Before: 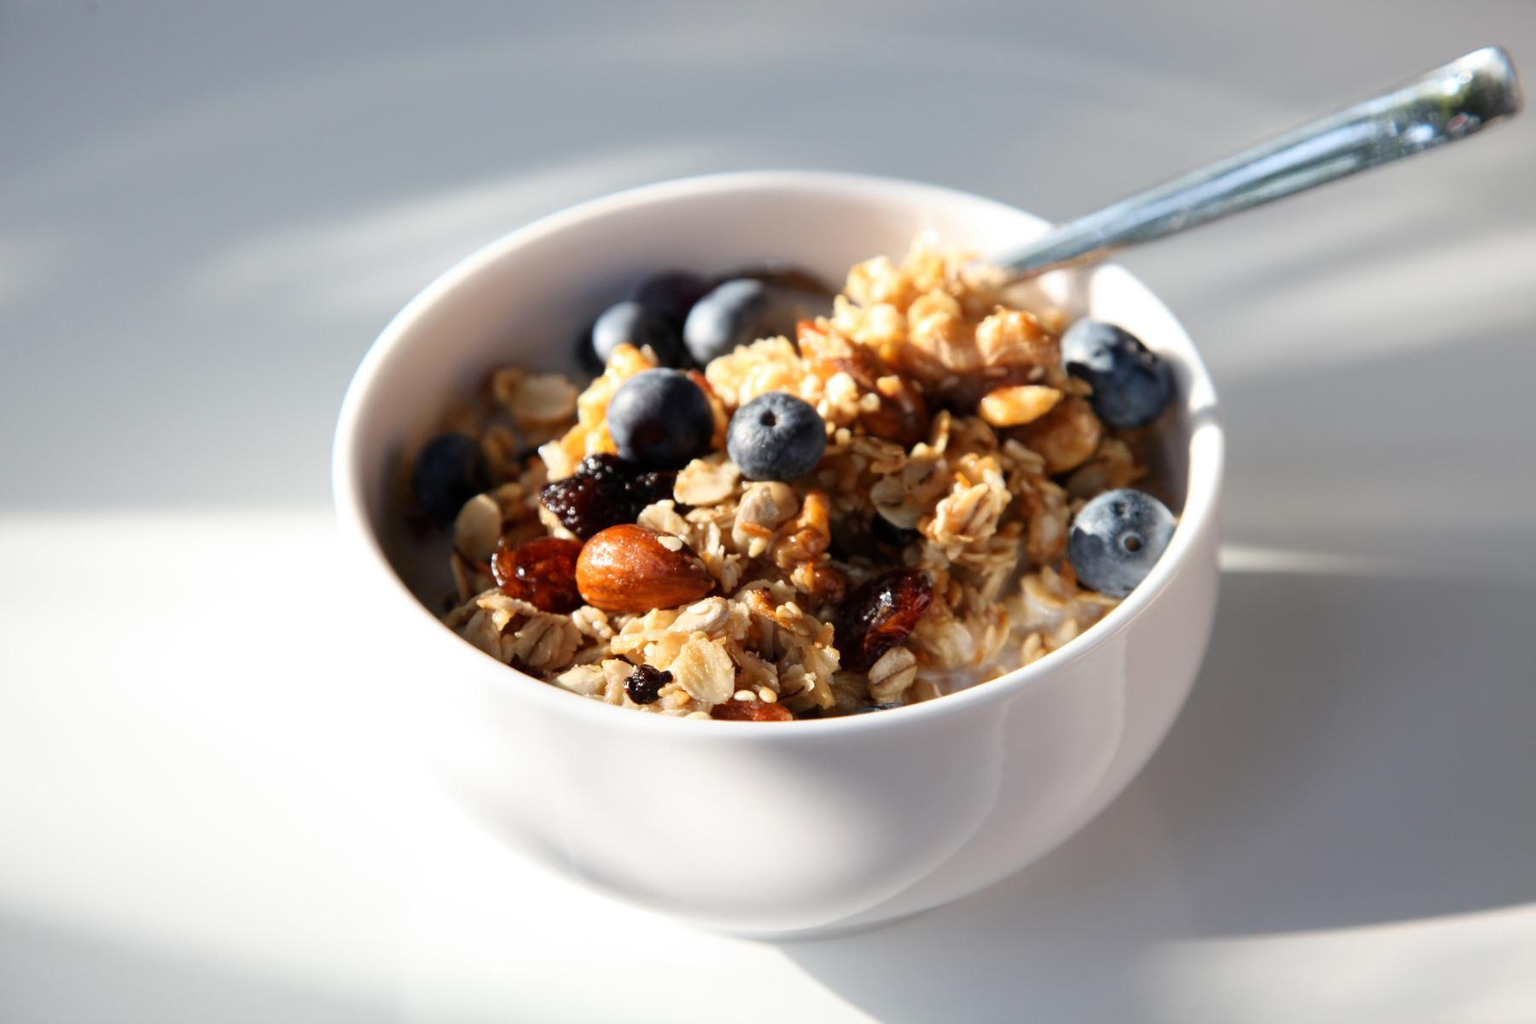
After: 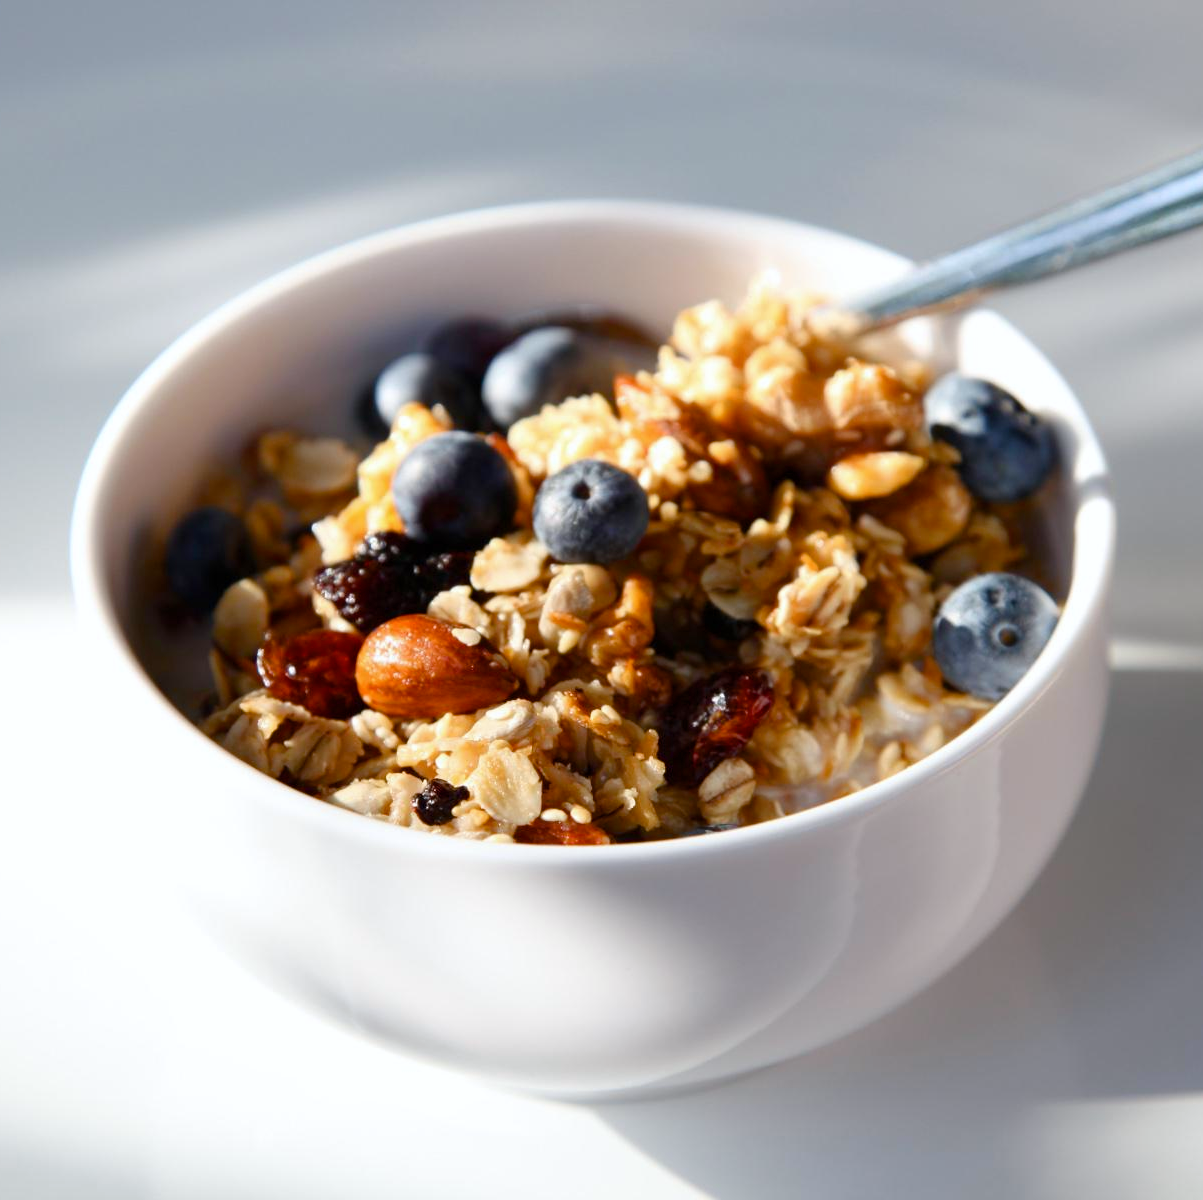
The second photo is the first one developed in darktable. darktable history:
color balance rgb: perceptual saturation grading › global saturation 20%, perceptual saturation grading › highlights -25%, perceptual saturation grading › shadows 25%
white balance: red 0.988, blue 1.017
crop and rotate: left 17.732%, right 15.423%
